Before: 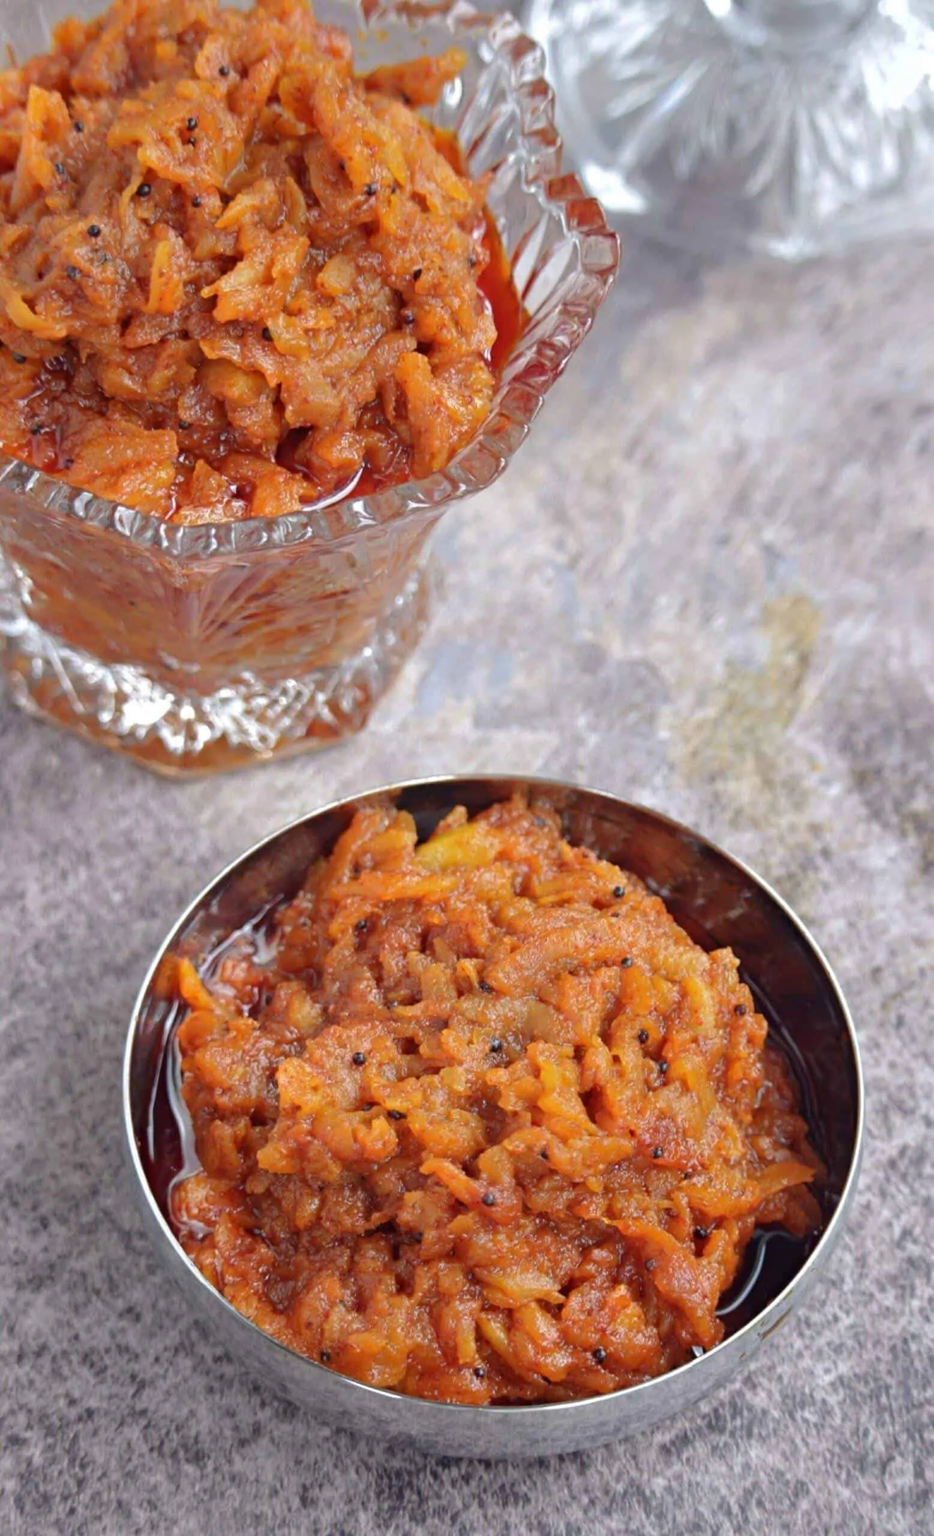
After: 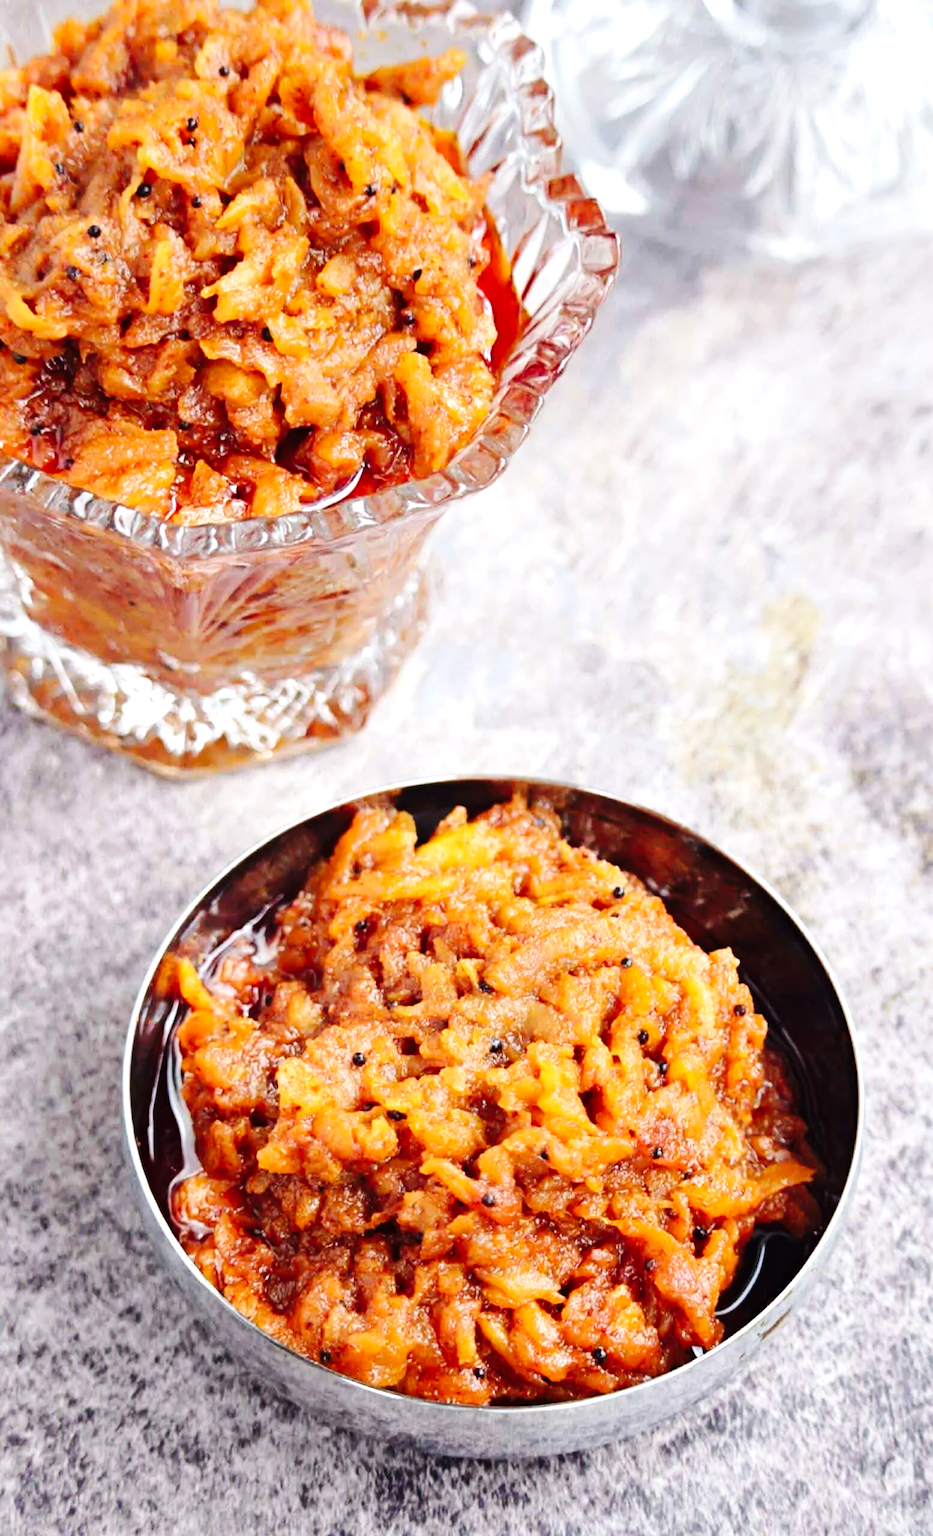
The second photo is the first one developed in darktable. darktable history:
tone equalizer: -8 EV -0.75 EV, -7 EV -0.7 EV, -6 EV -0.6 EV, -5 EV -0.4 EV, -3 EV 0.4 EV, -2 EV 0.6 EV, -1 EV 0.7 EV, +0 EV 0.75 EV, edges refinement/feathering 500, mask exposure compensation -1.57 EV, preserve details no
base curve: curves: ch0 [(0, 0) (0.036, 0.025) (0.121, 0.166) (0.206, 0.329) (0.605, 0.79) (1, 1)], preserve colors none
